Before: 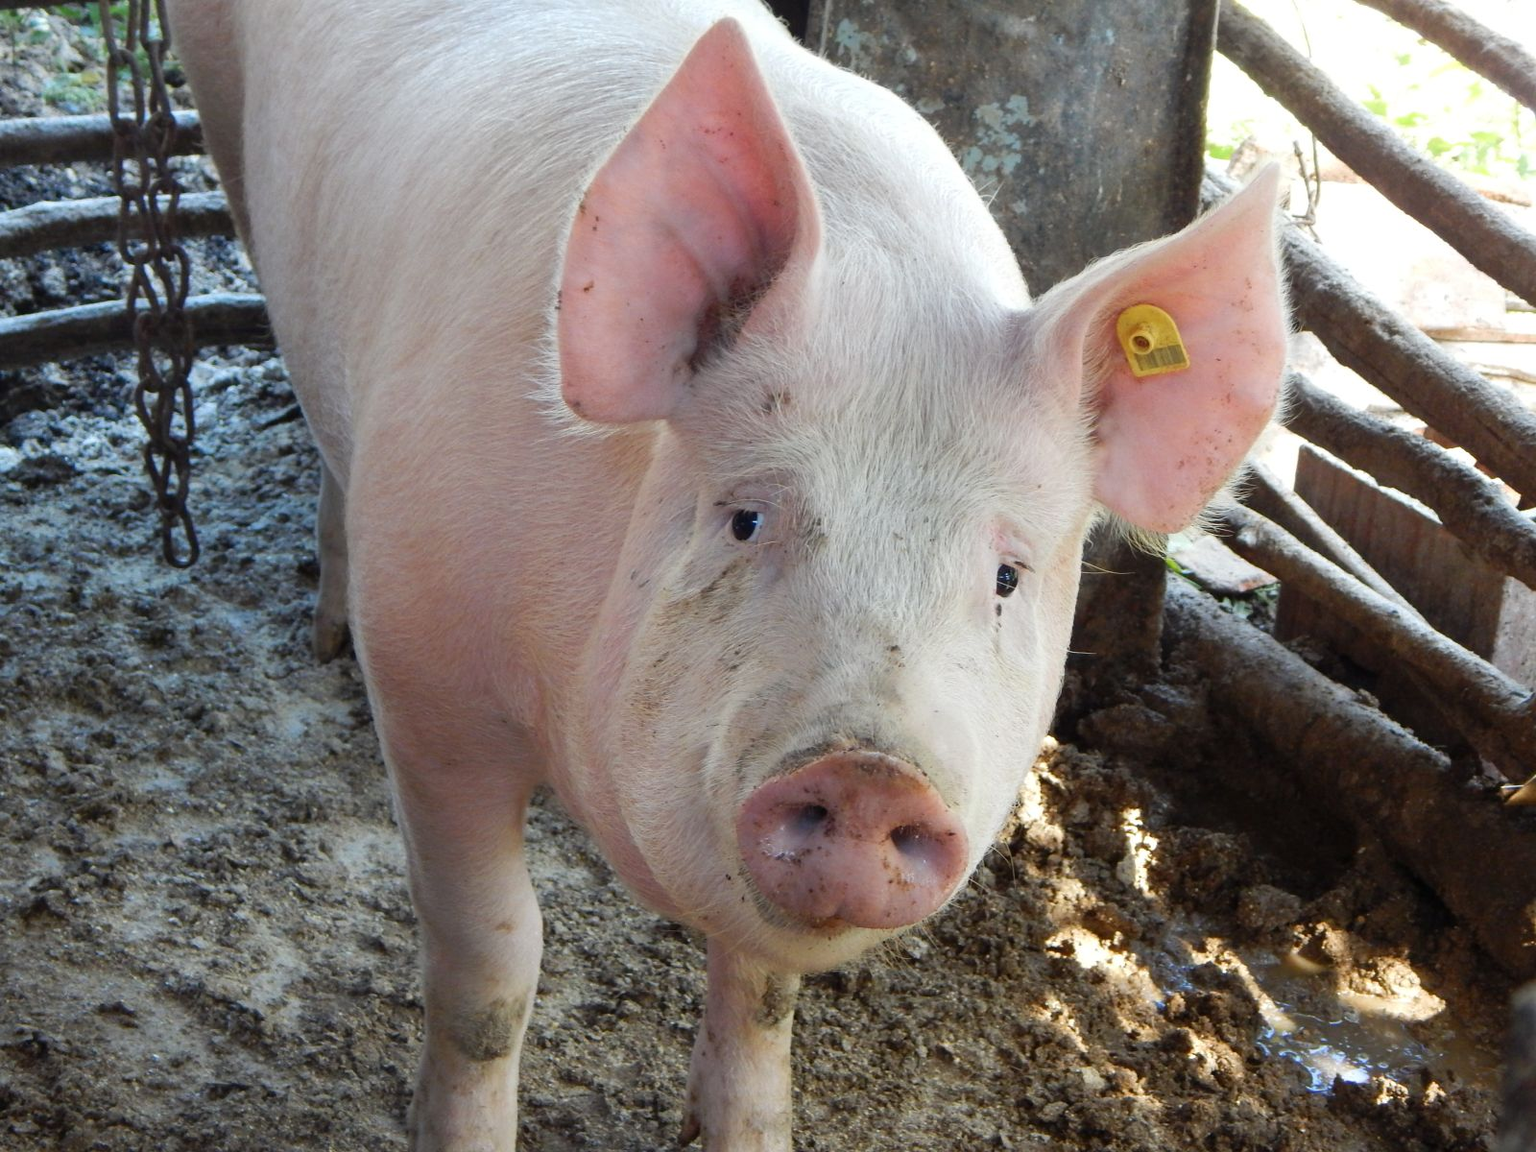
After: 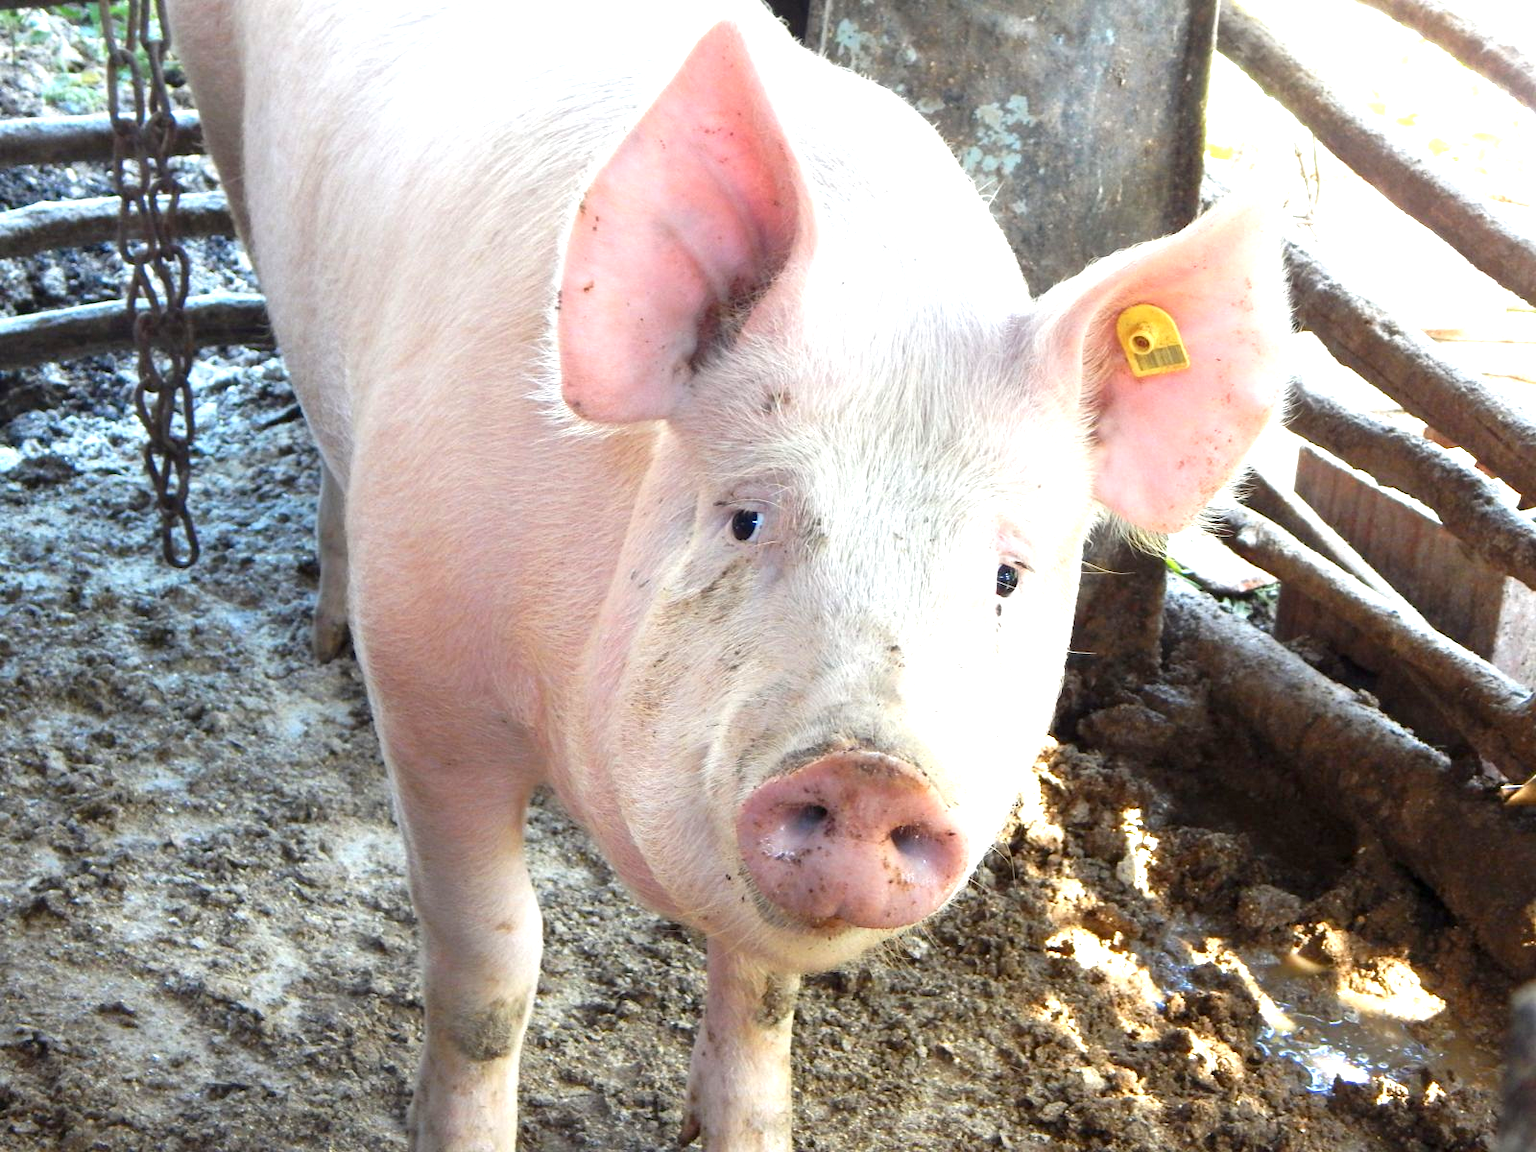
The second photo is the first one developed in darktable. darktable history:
exposure: black level correction 0.001, exposure 1.118 EV, compensate exposure bias true, compensate highlight preservation false
